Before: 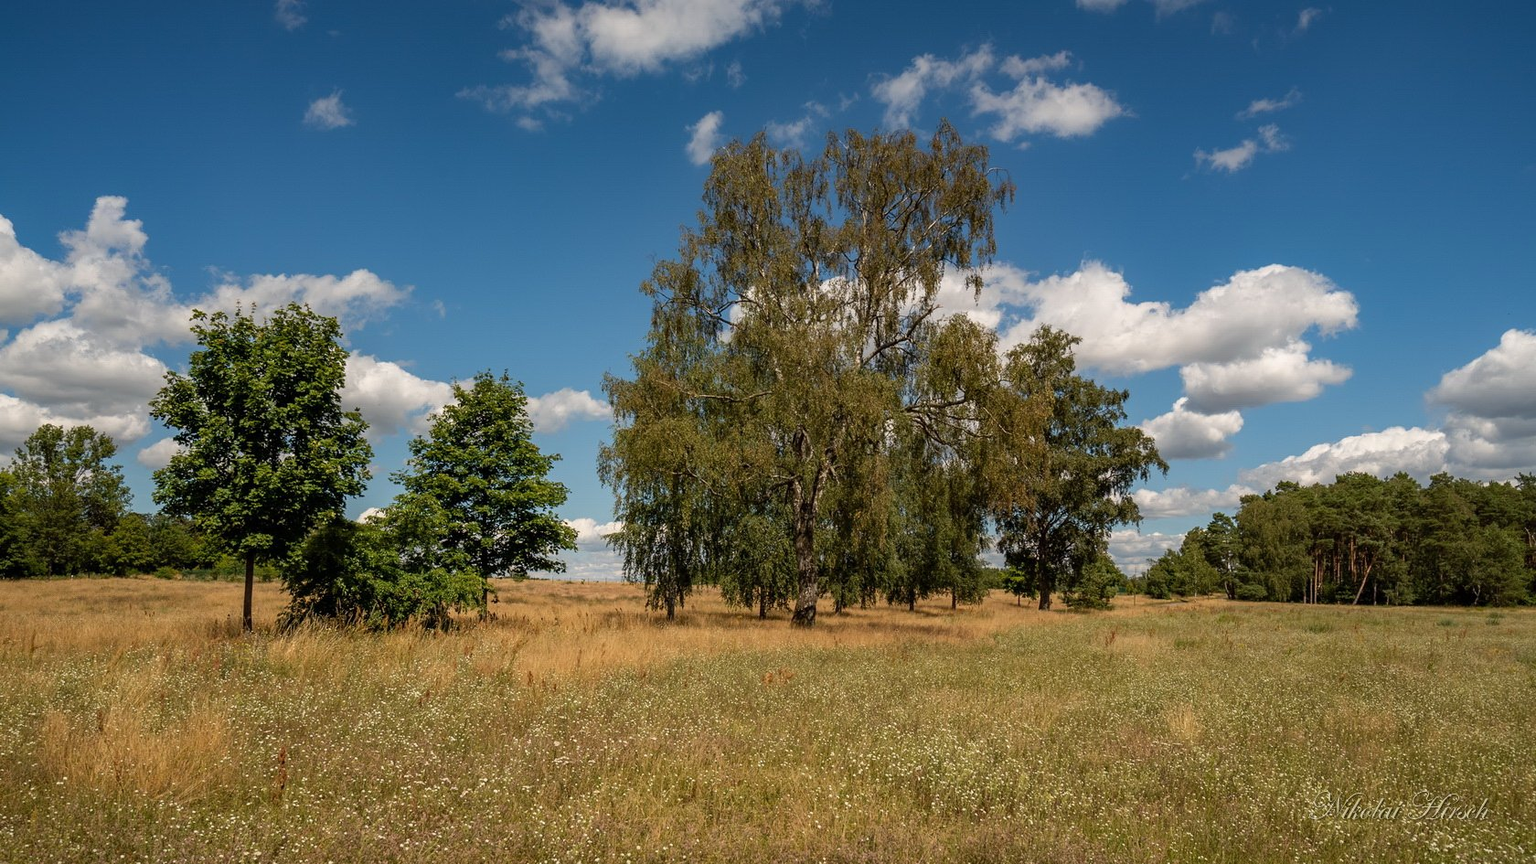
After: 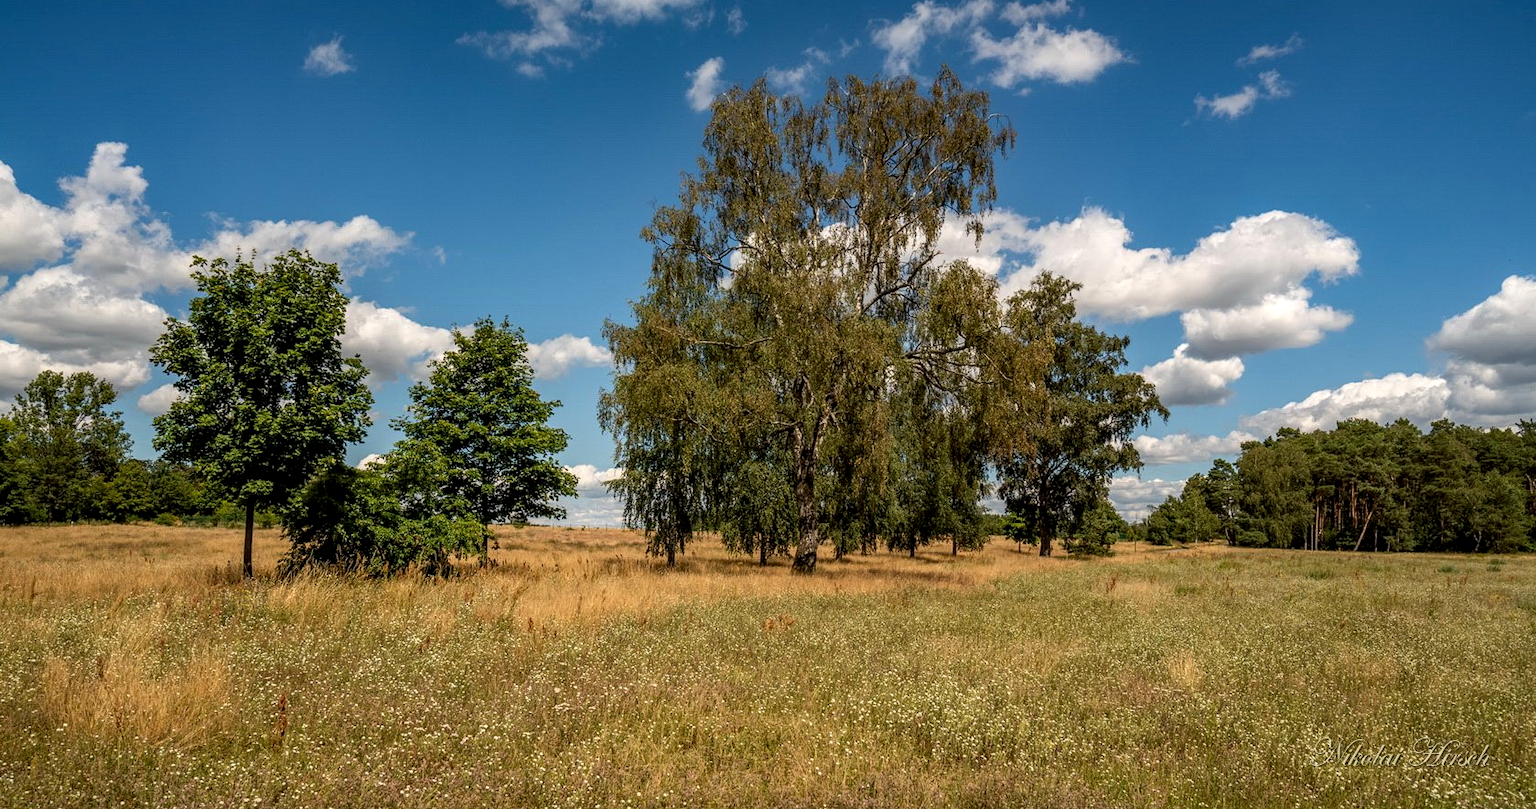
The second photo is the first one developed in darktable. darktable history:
crop and rotate: top 6.312%
local contrast: detail 130%
contrast brightness saturation: contrast 0.102, brightness 0.026, saturation 0.095
